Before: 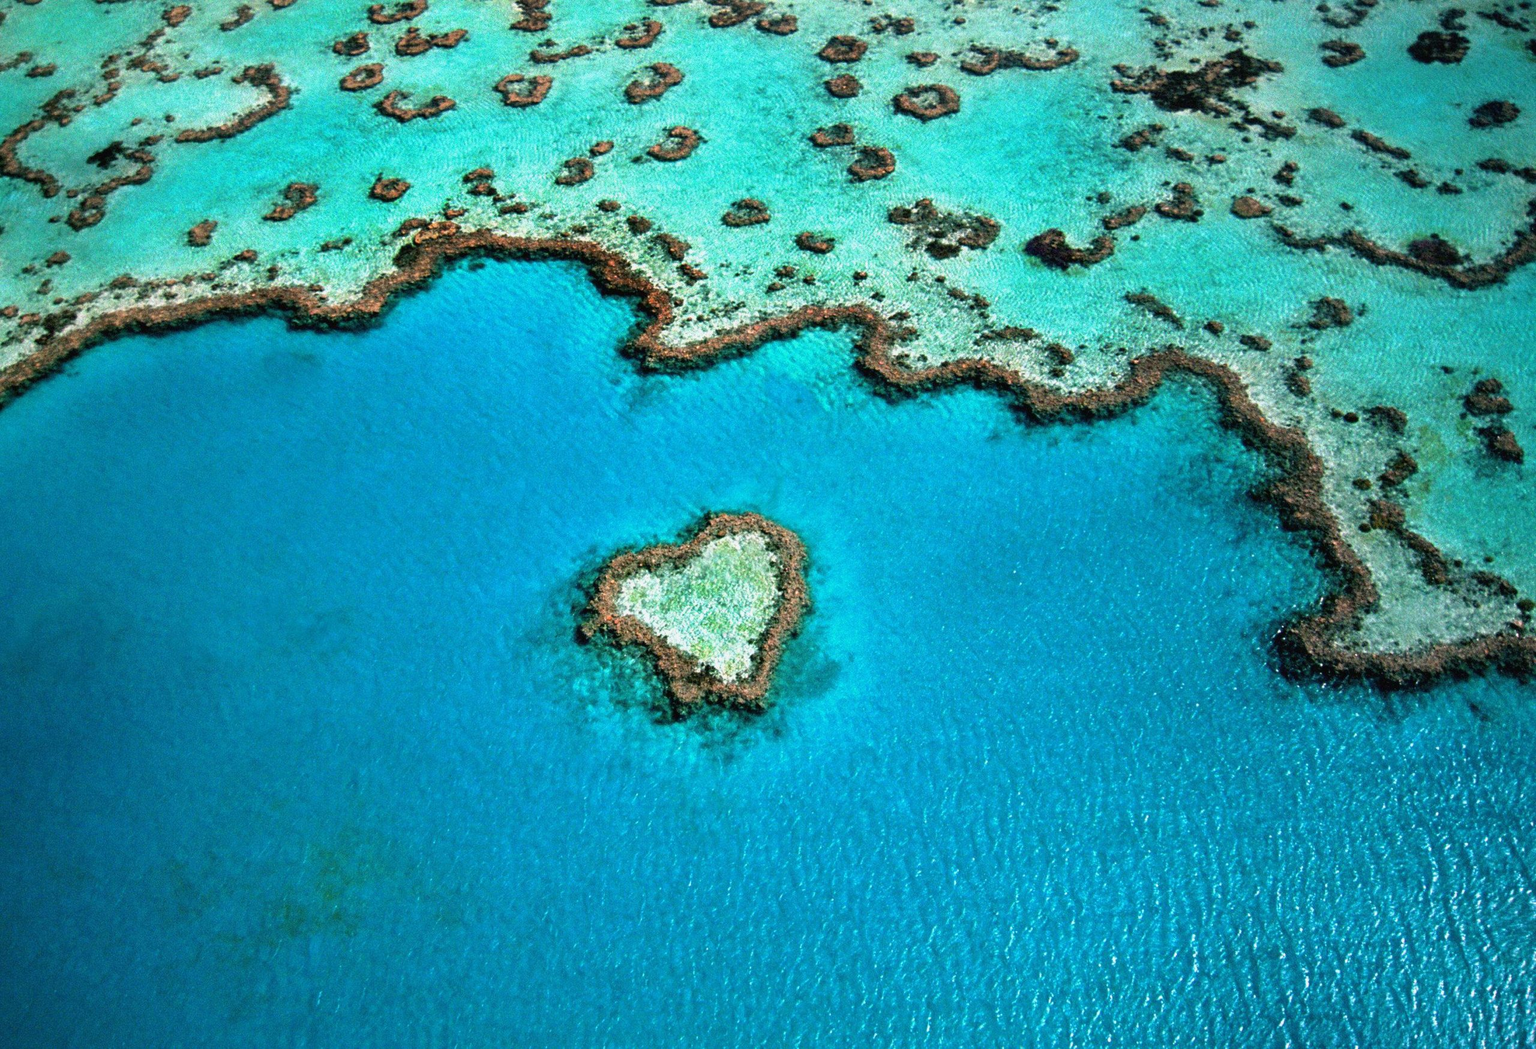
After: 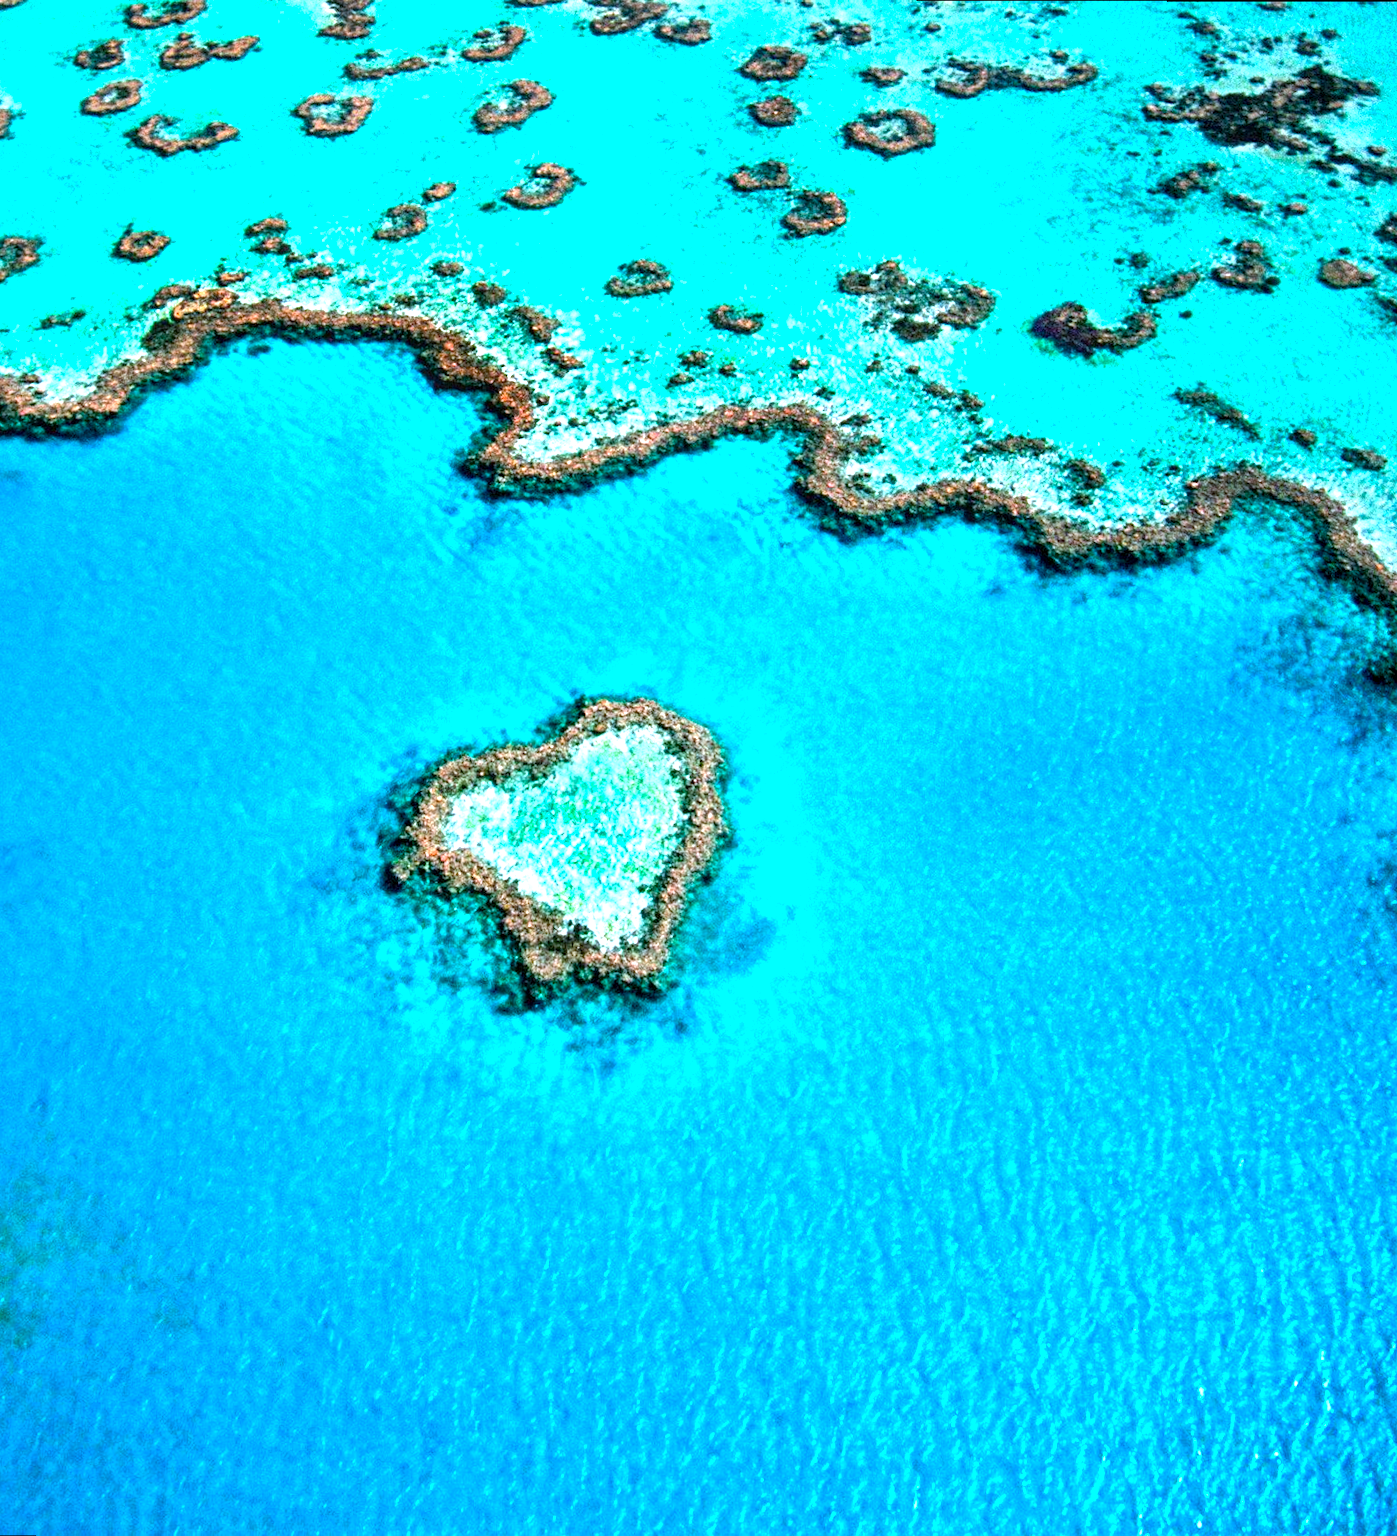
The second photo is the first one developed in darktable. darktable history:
tone equalizer: on, module defaults
exposure: black level correction 0.001, exposure 0.955 EV, compensate exposure bias true, compensate highlight preservation false
crop and rotate: left 17.732%, right 15.423%
white balance: red 1, blue 1
rotate and perspective: rotation 0.215°, lens shift (vertical) -0.139, crop left 0.069, crop right 0.939, crop top 0.002, crop bottom 0.996
color balance rgb: perceptual saturation grading › global saturation 20%, global vibrance 20%
local contrast: detail 130%
color calibration: illuminant as shot in camera, x 0.378, y 0.381, temperature 4093.13 K, saturation algorithm version 1 (2020)
